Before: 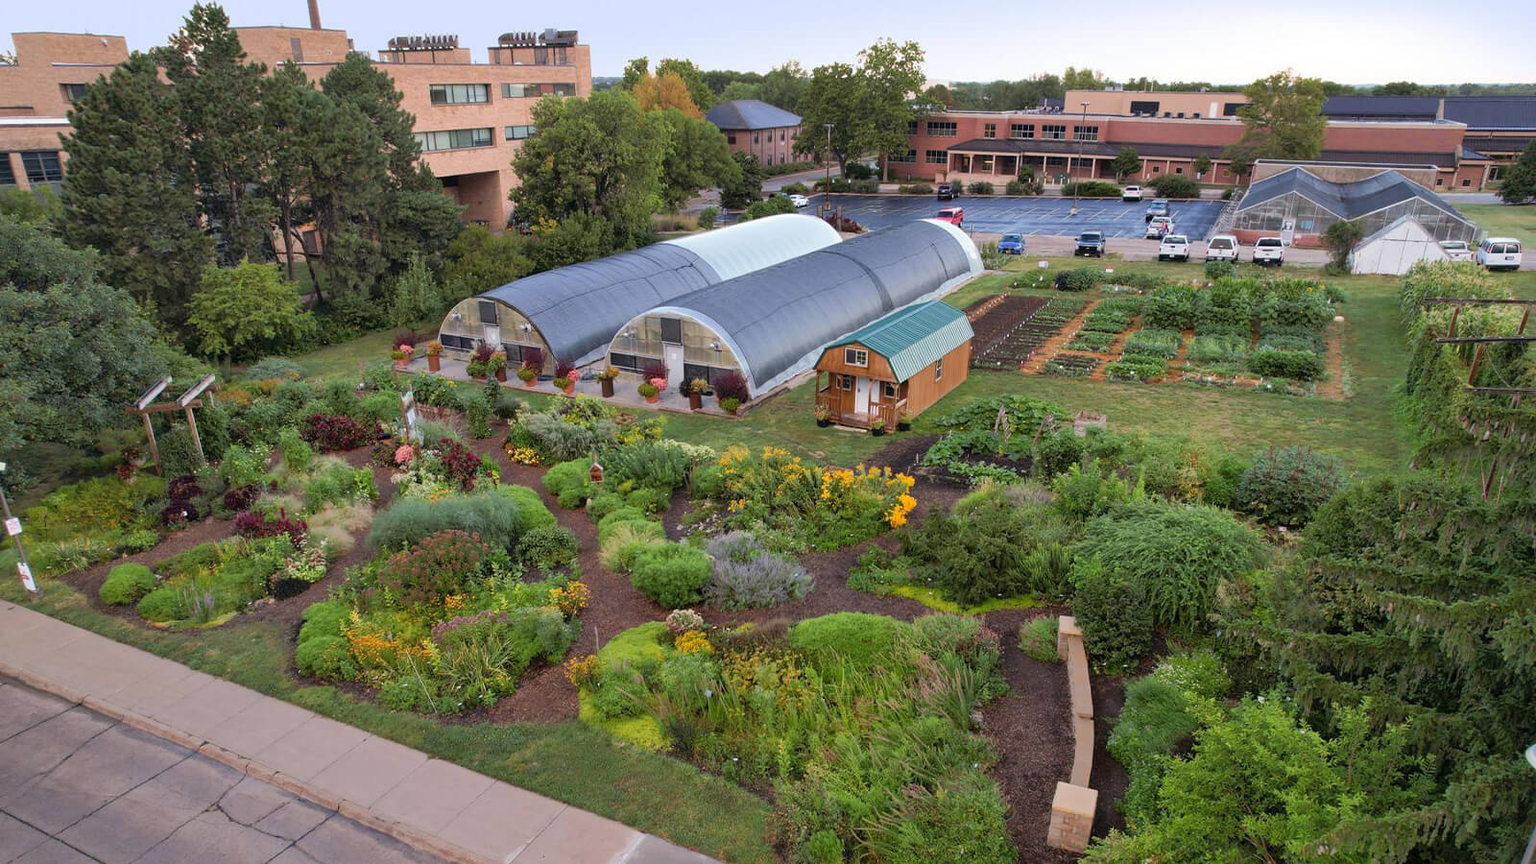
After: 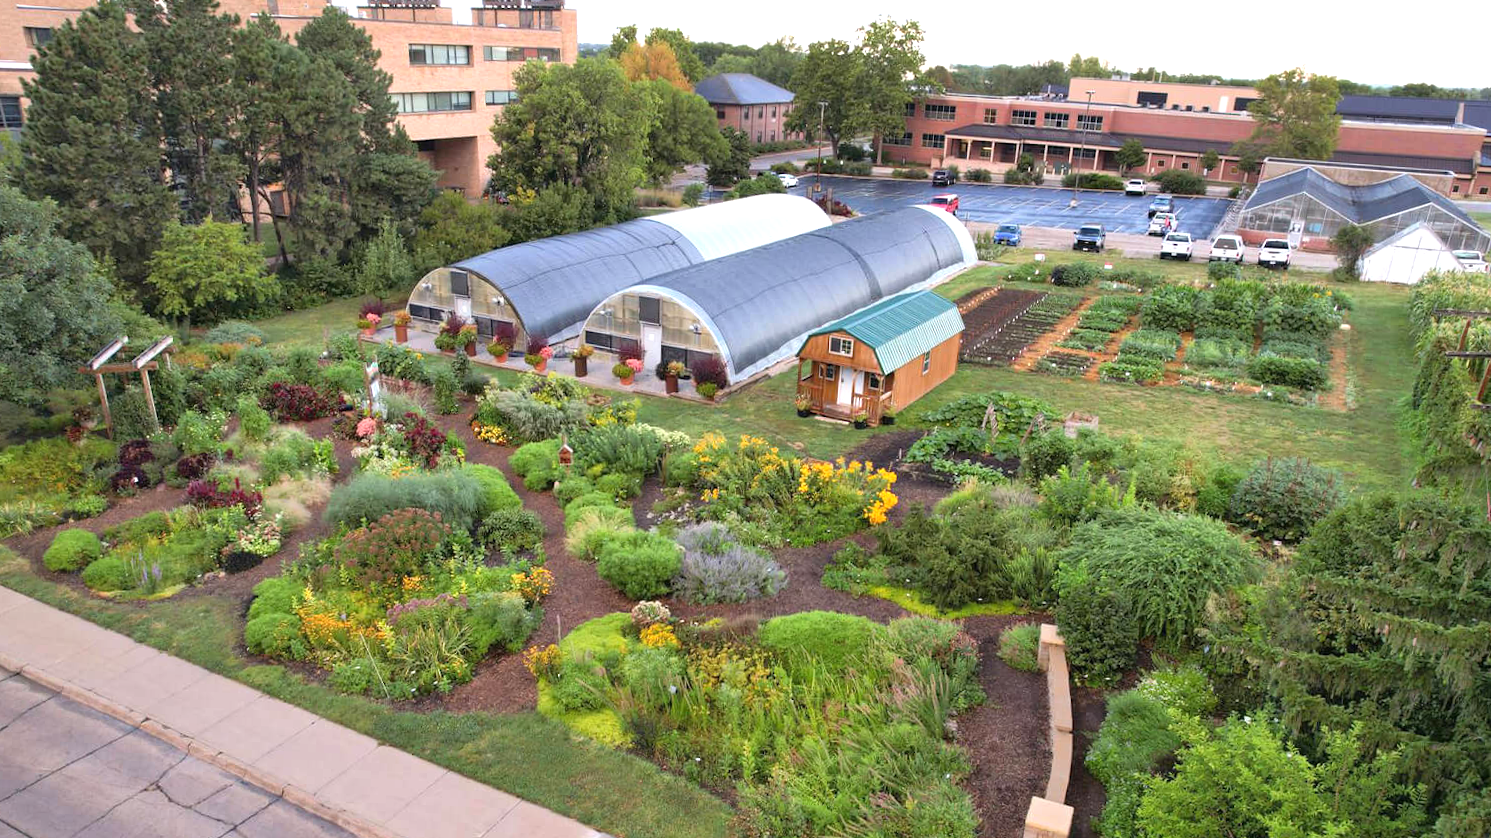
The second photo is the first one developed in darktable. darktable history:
crop and rotate: angle -2.38°
exposure: black level correction 0, exposure 0.7 EV, compensate exposure bias true, compensate highlight preservation false
